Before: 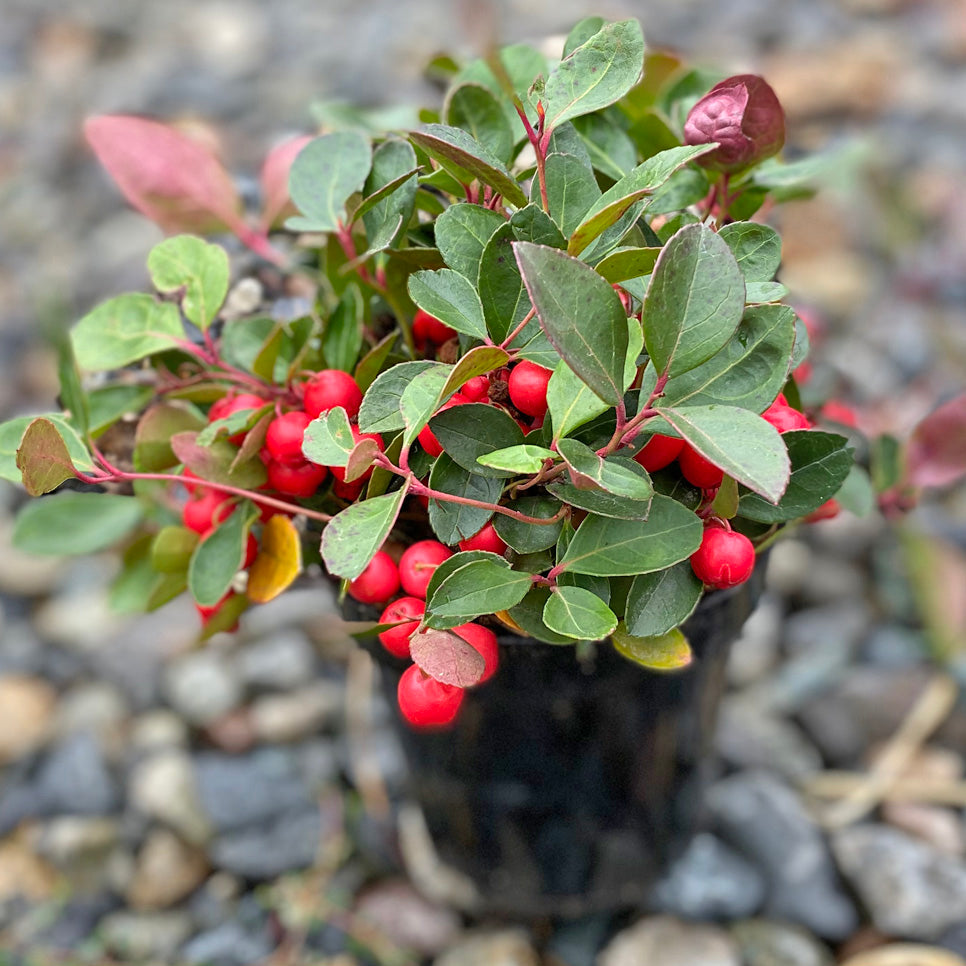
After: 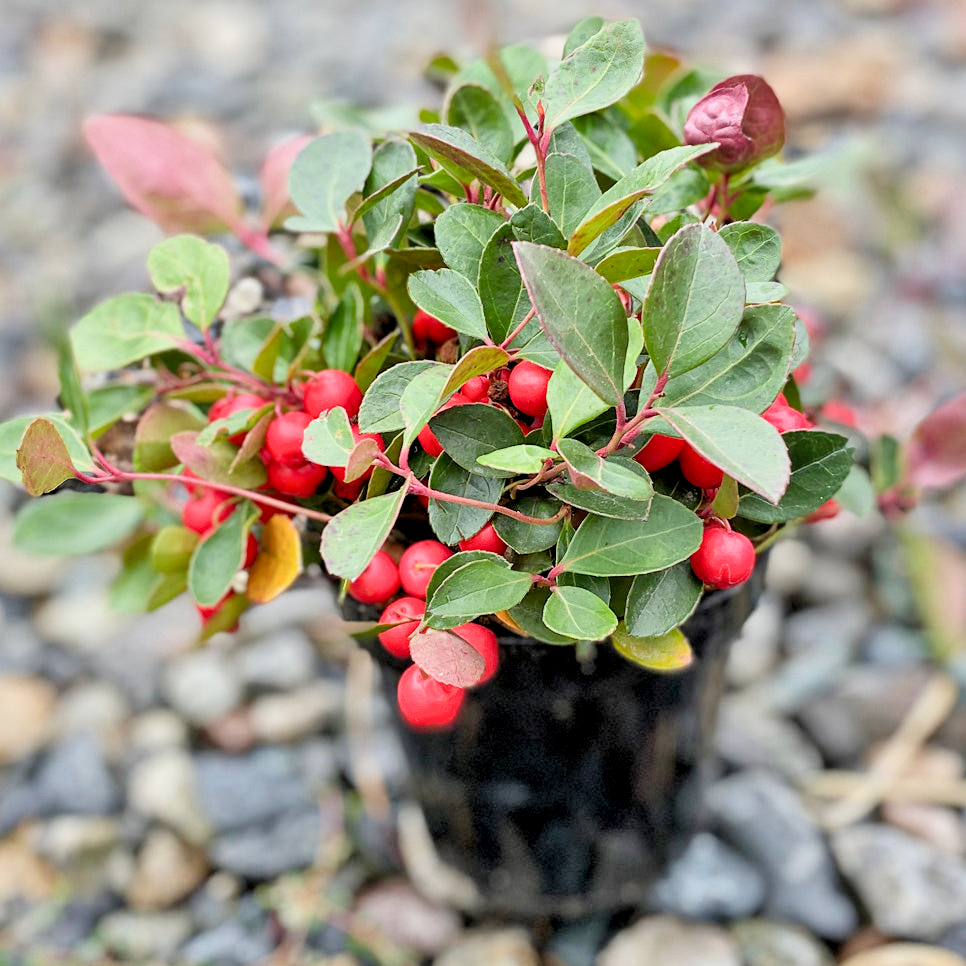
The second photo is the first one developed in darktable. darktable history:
exposure: exposure 0.766 EV, compensate highlight preservation false
filmic rgb: black relative exposure -7.65 EV, white relative exposure 4.56 EV, hardness 3.61
levels: levels [0.016, 0.5, 0.996]
local contrast: mode bilateral grid, contrast 30, coarseness 25, midtone range 0.2
